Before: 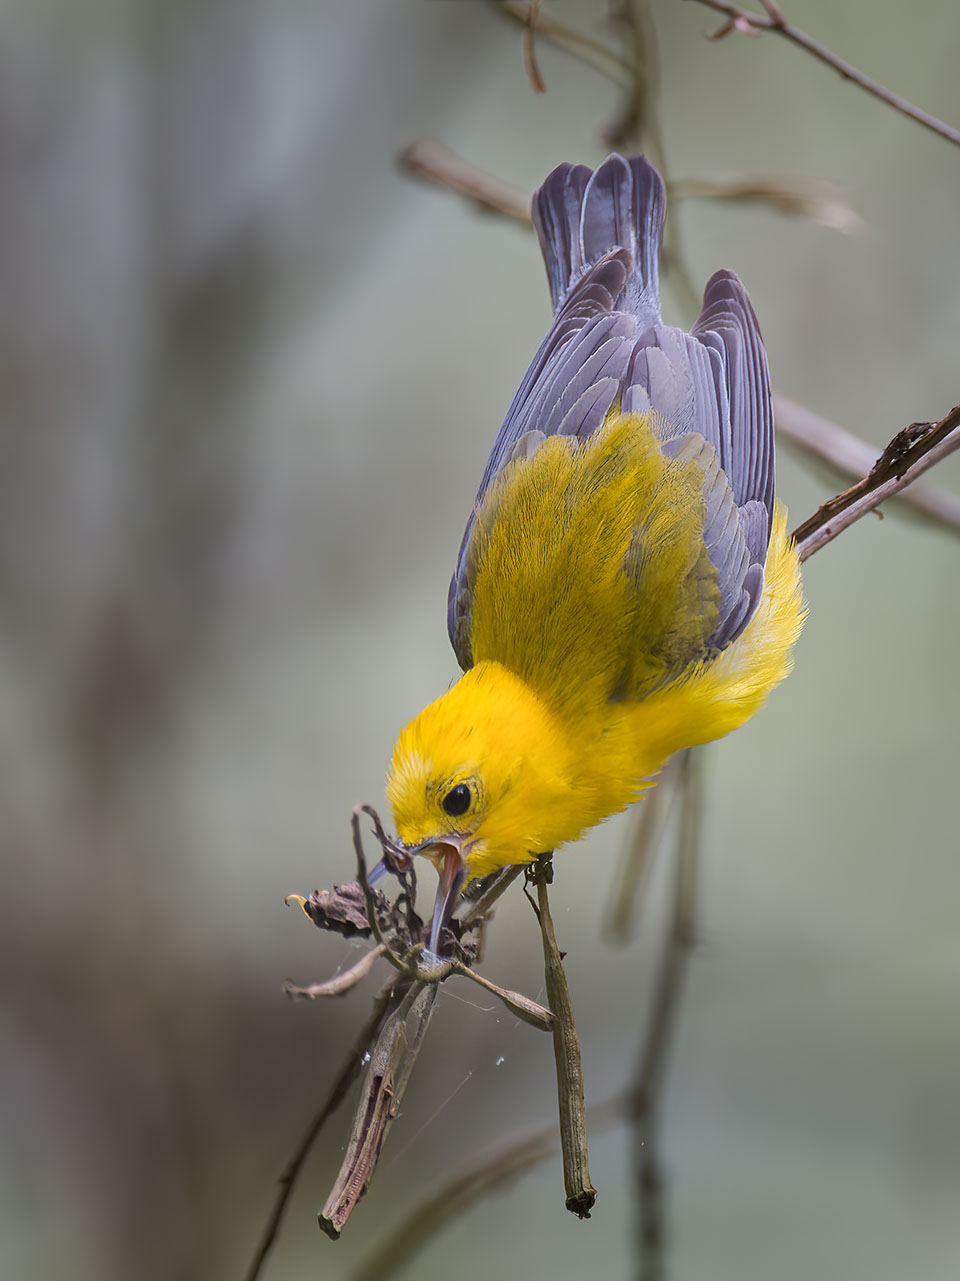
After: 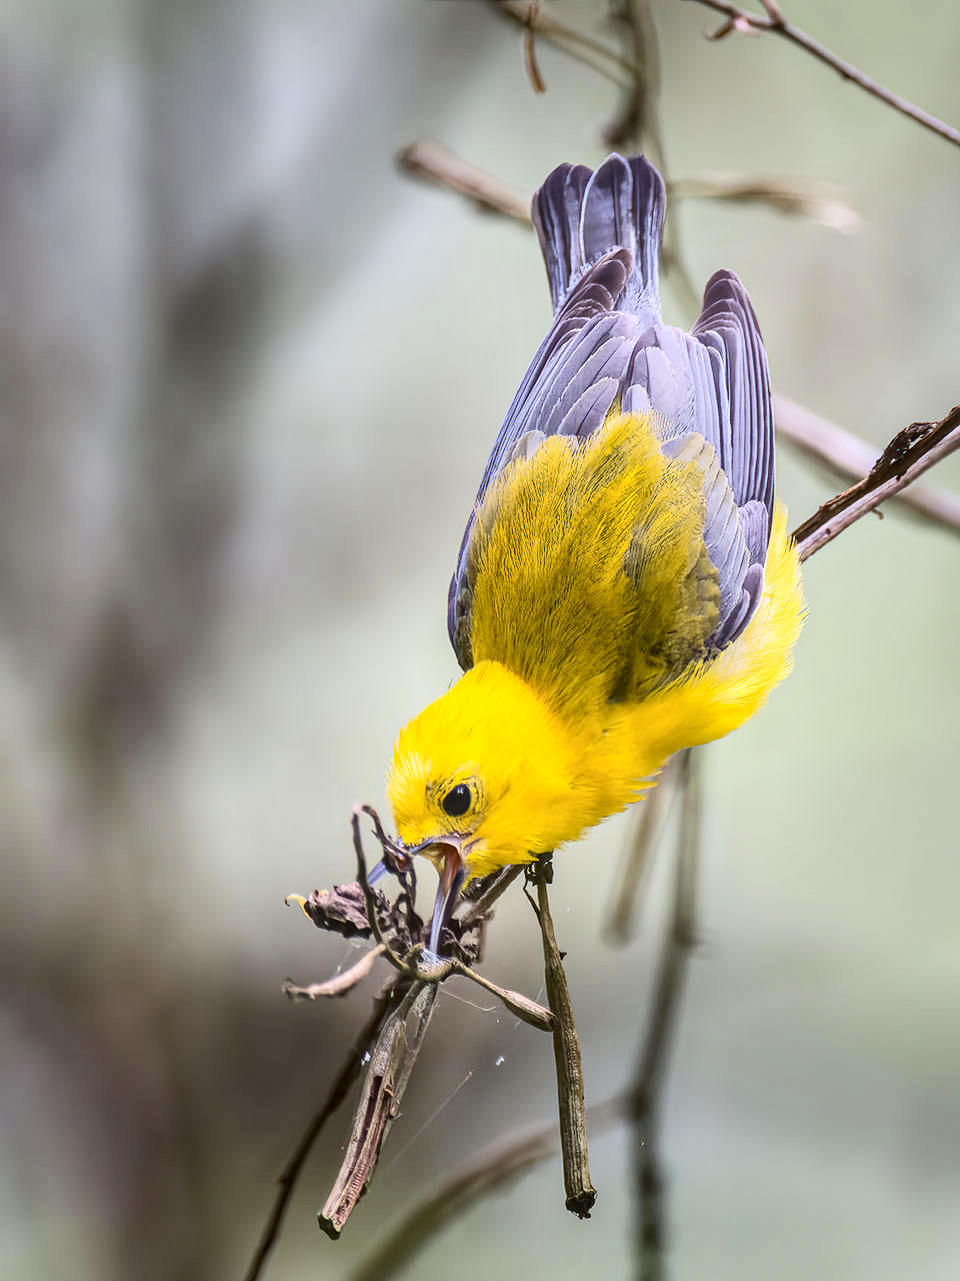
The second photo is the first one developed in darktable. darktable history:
tone curve: curves: ch0 [(0, 0) (0.003, 0.025) (0.011, 0.025) (0.025, 0.025) (0.044, 0.026) (0.069, 0.033) (0.1, 0.053) (0.136, 0.078) (0.177, 0.108) (0.224, 0.153) (0.277, 0.213) (0.335, 0.286) (0.399, 0.372) (0.468, 0.467) (0.543, 0.565) (0.623, 0.675) (0.709, 0.775) (0.801, 0.863) (0.898, 0.936) (1, 1)], color space Lab, independent channels, preserve colors none
contrast brightness saturation: contrast 0.203, brightness 0.169, saturation 0.22
local contrast: on, module defaults
